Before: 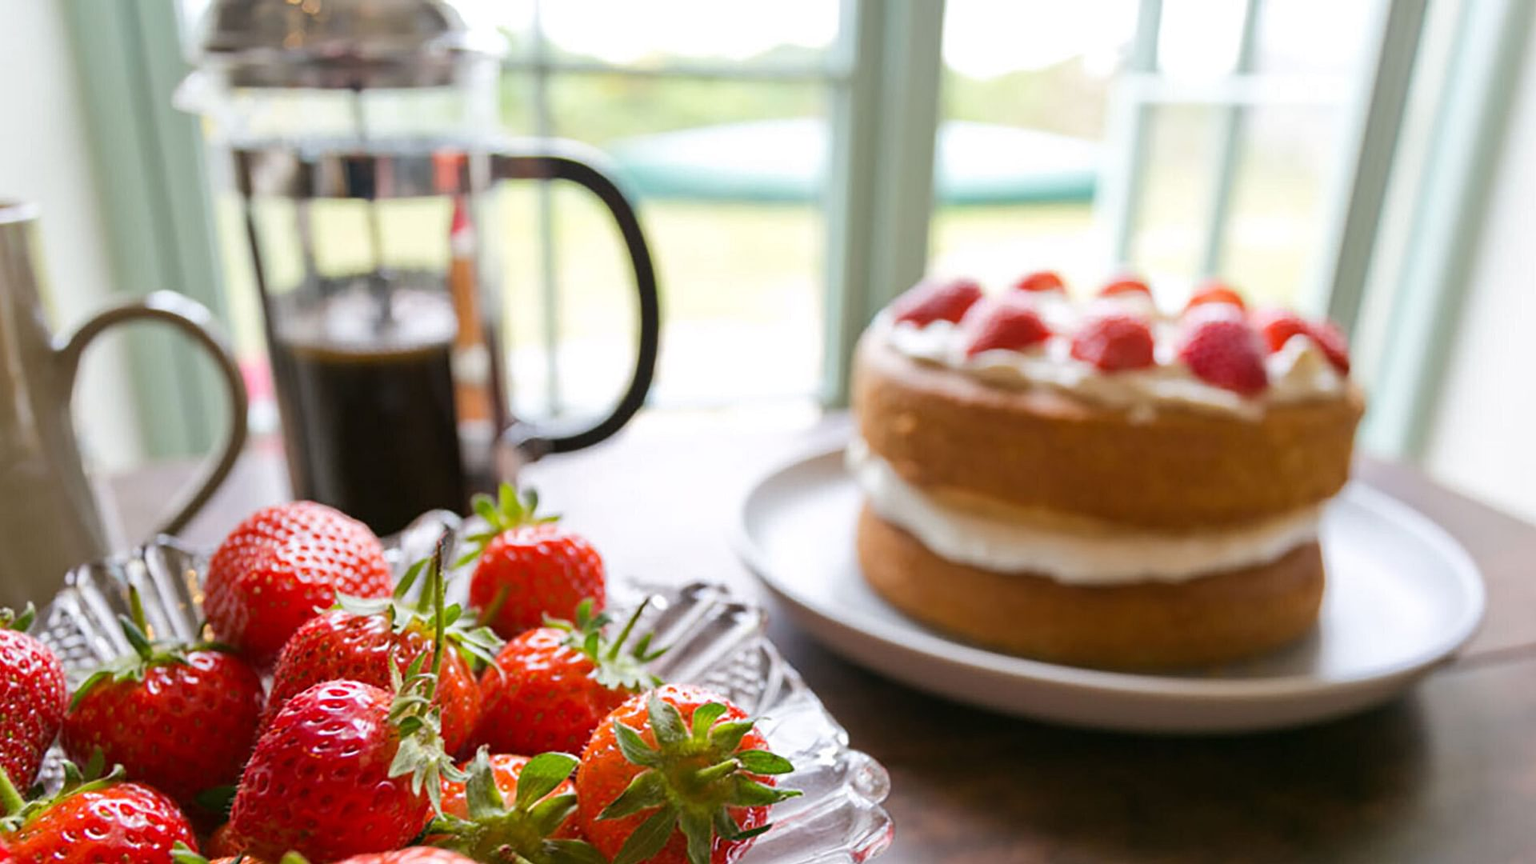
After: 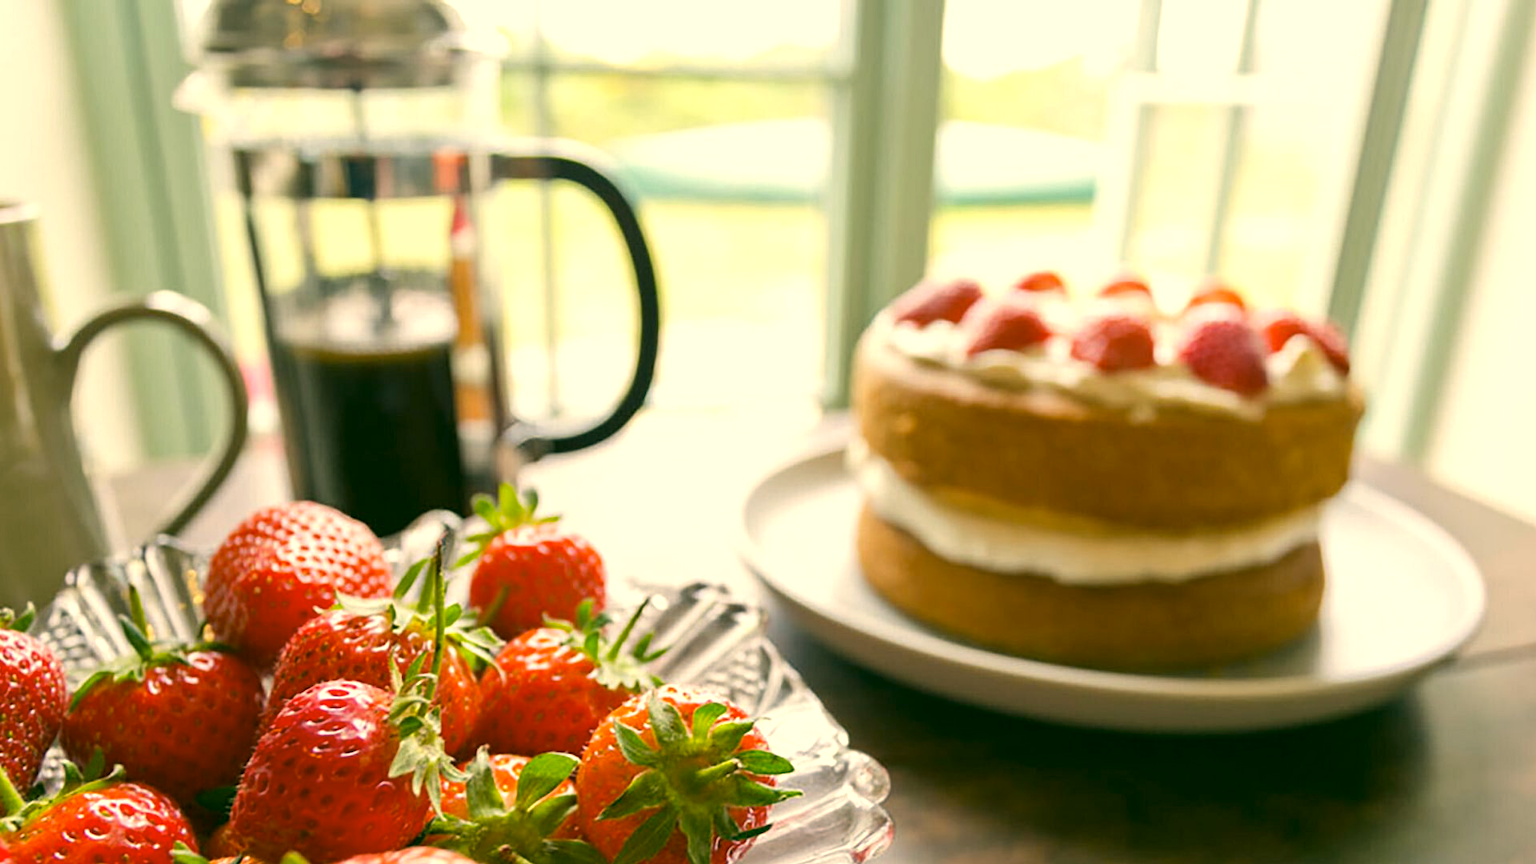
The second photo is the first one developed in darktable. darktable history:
exposure: exposure 0.295 EV, compensate exposure bias true, compensate highlight preservation false
color correction: highlights a* 4.81, highlights b* 24.51, shadows a* -16.13, shadows b* 3.73
